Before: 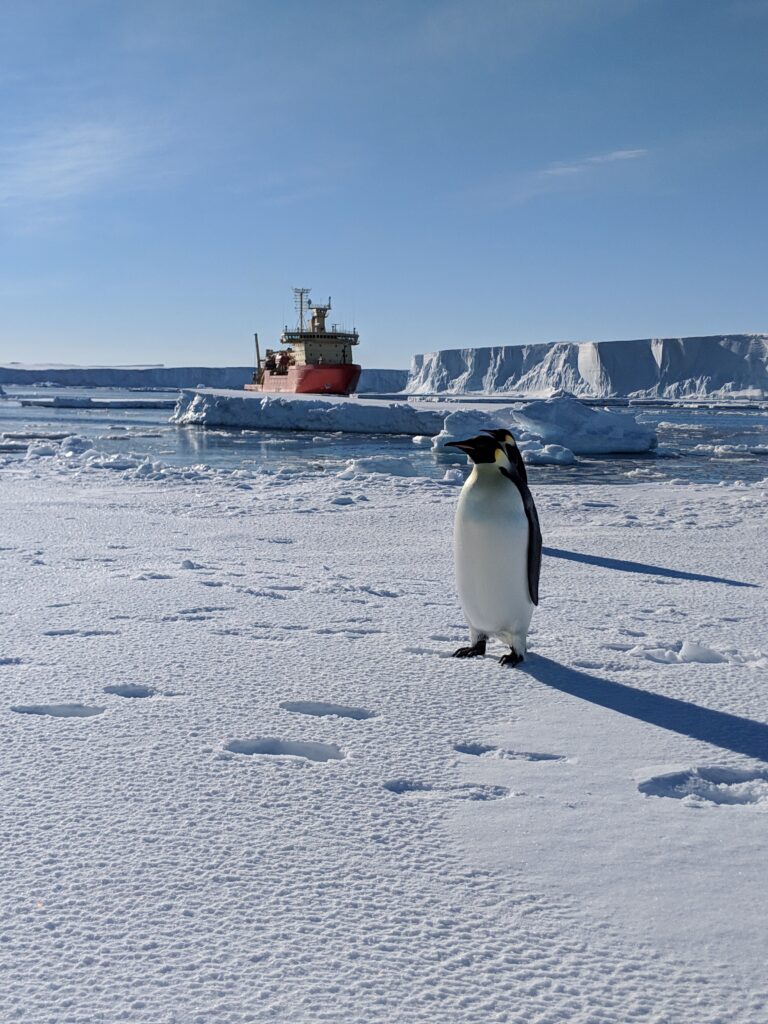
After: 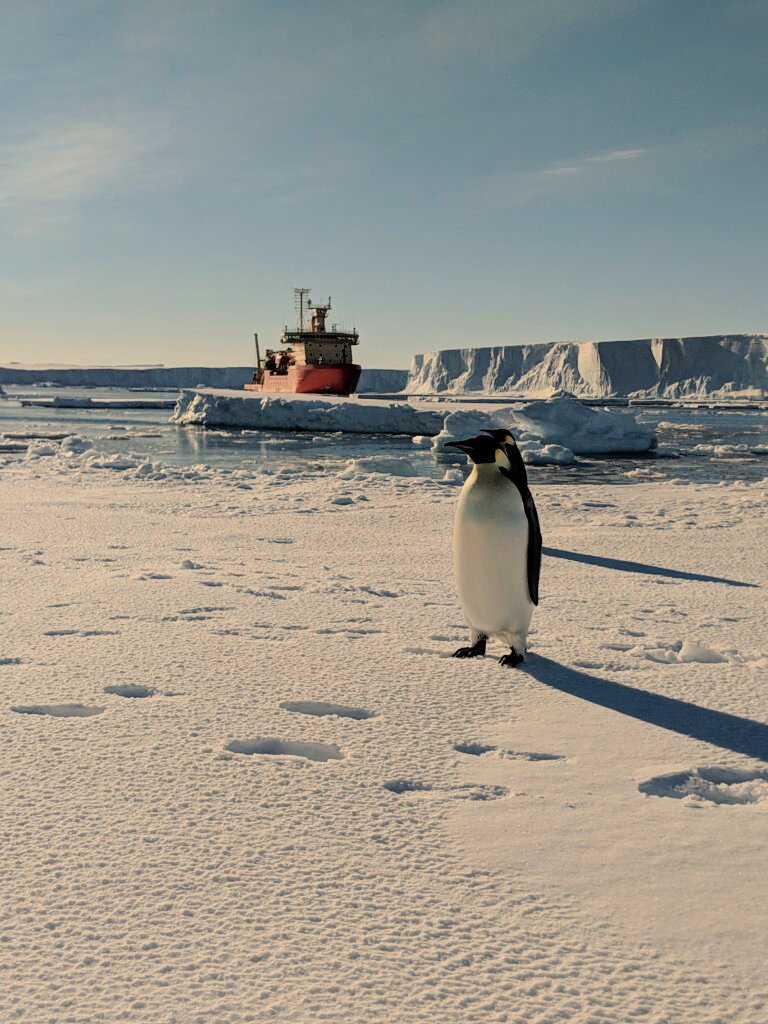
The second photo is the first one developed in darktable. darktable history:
filmic rgb: threshold 3 EV, hardness 4.17, latitude 50%, contrast 1.1, preserve chrominance max RGB, color science v6 (2022), contrast in shadows safe, contrast in highlights safe, enable highlight reconstruction true
white balance: red 1.138, green 0.996, blue 0.812
